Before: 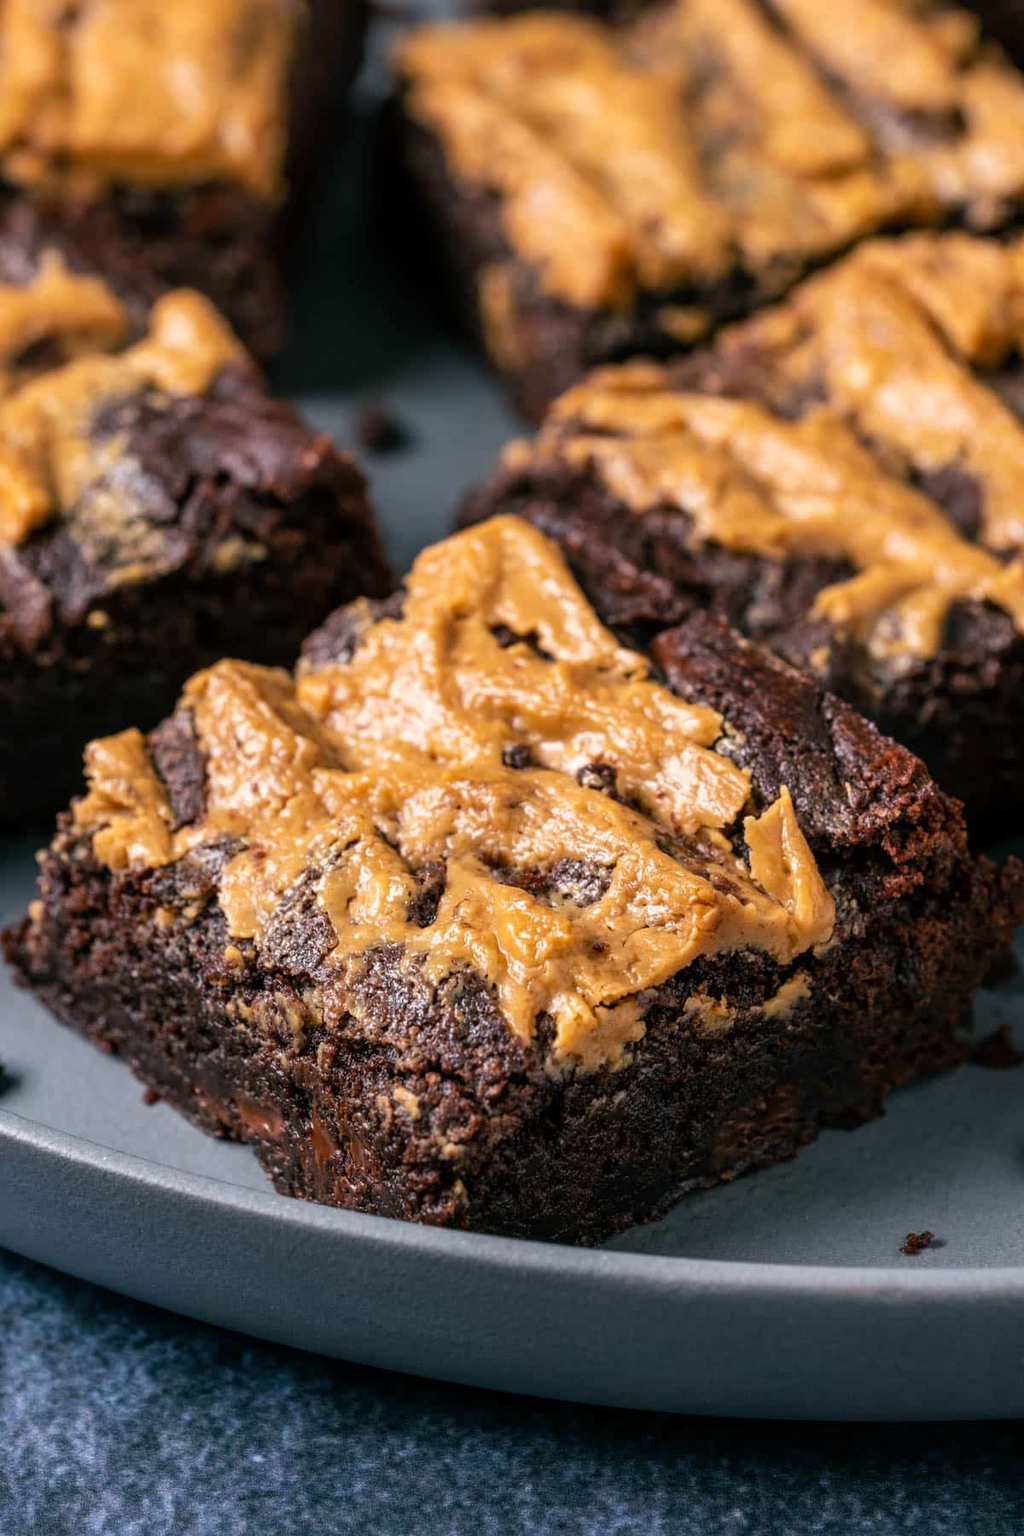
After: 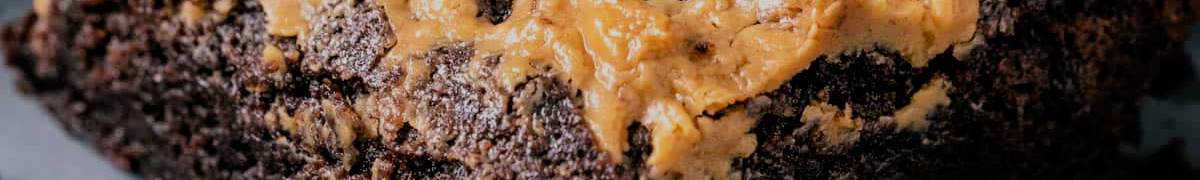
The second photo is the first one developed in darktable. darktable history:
crop and rotate: top 59.084%, bottom 30.916%
filmic rgb: black relative exposure -7.65 EV, white relative exposure 4.56 EV, hardness 3.61
